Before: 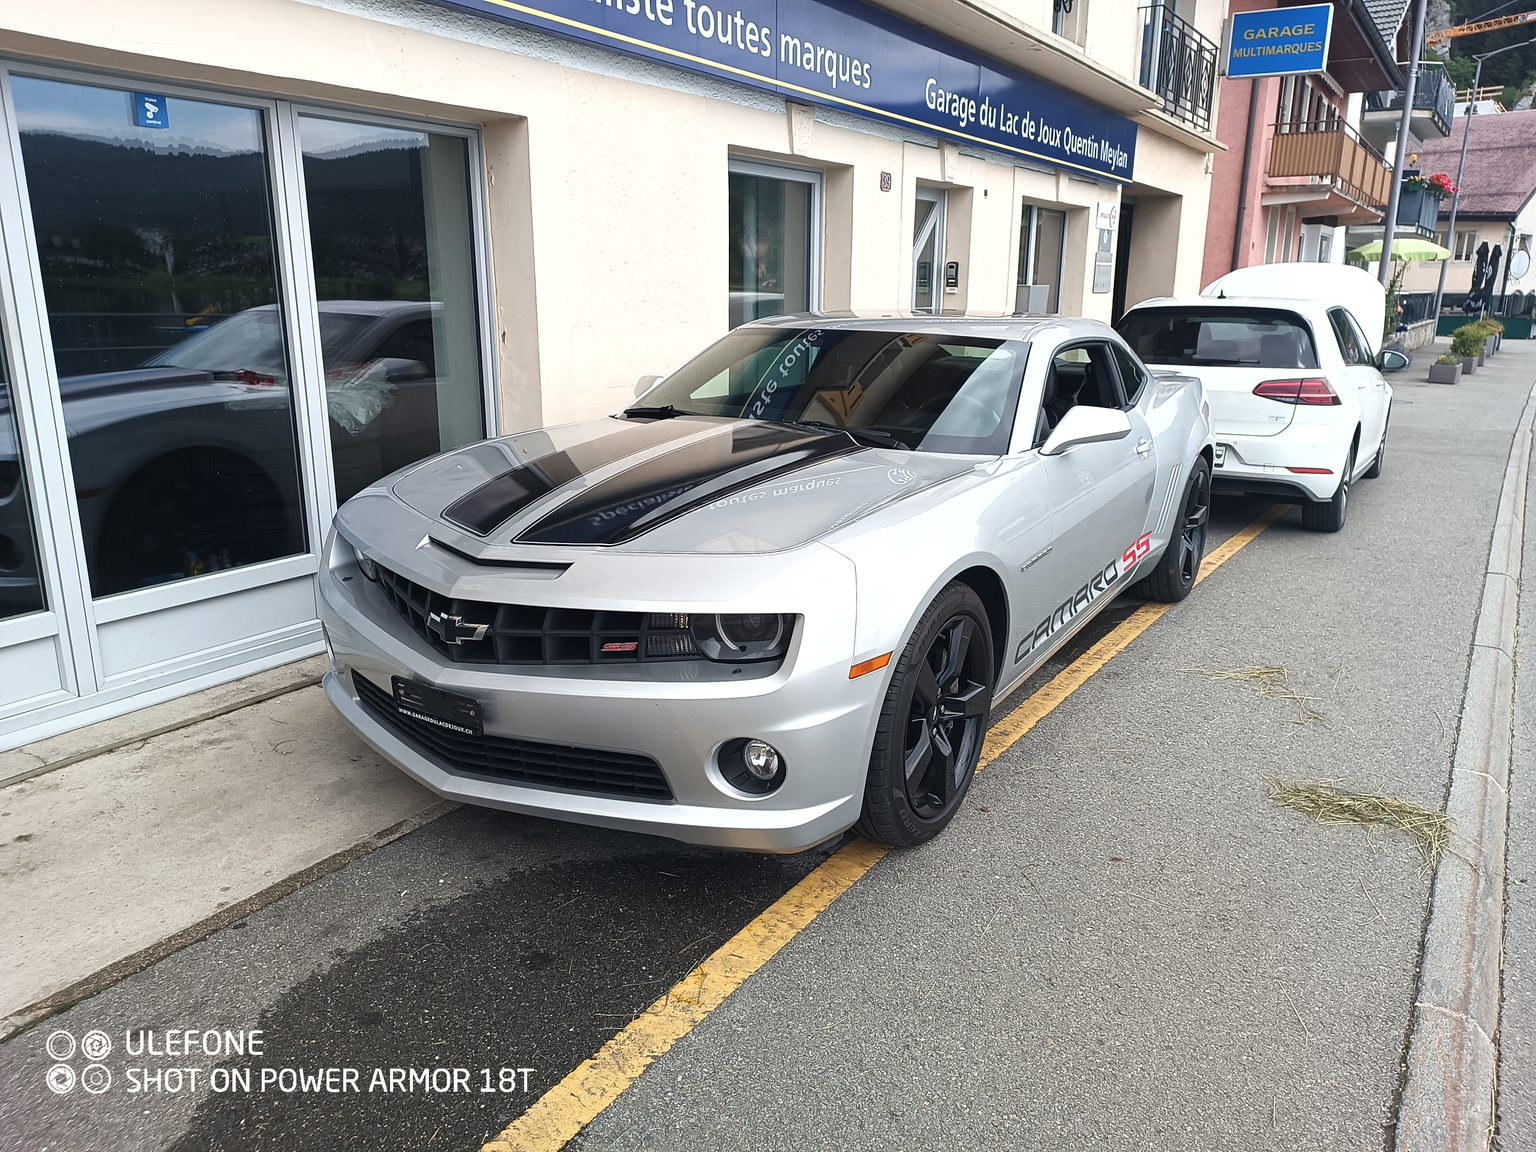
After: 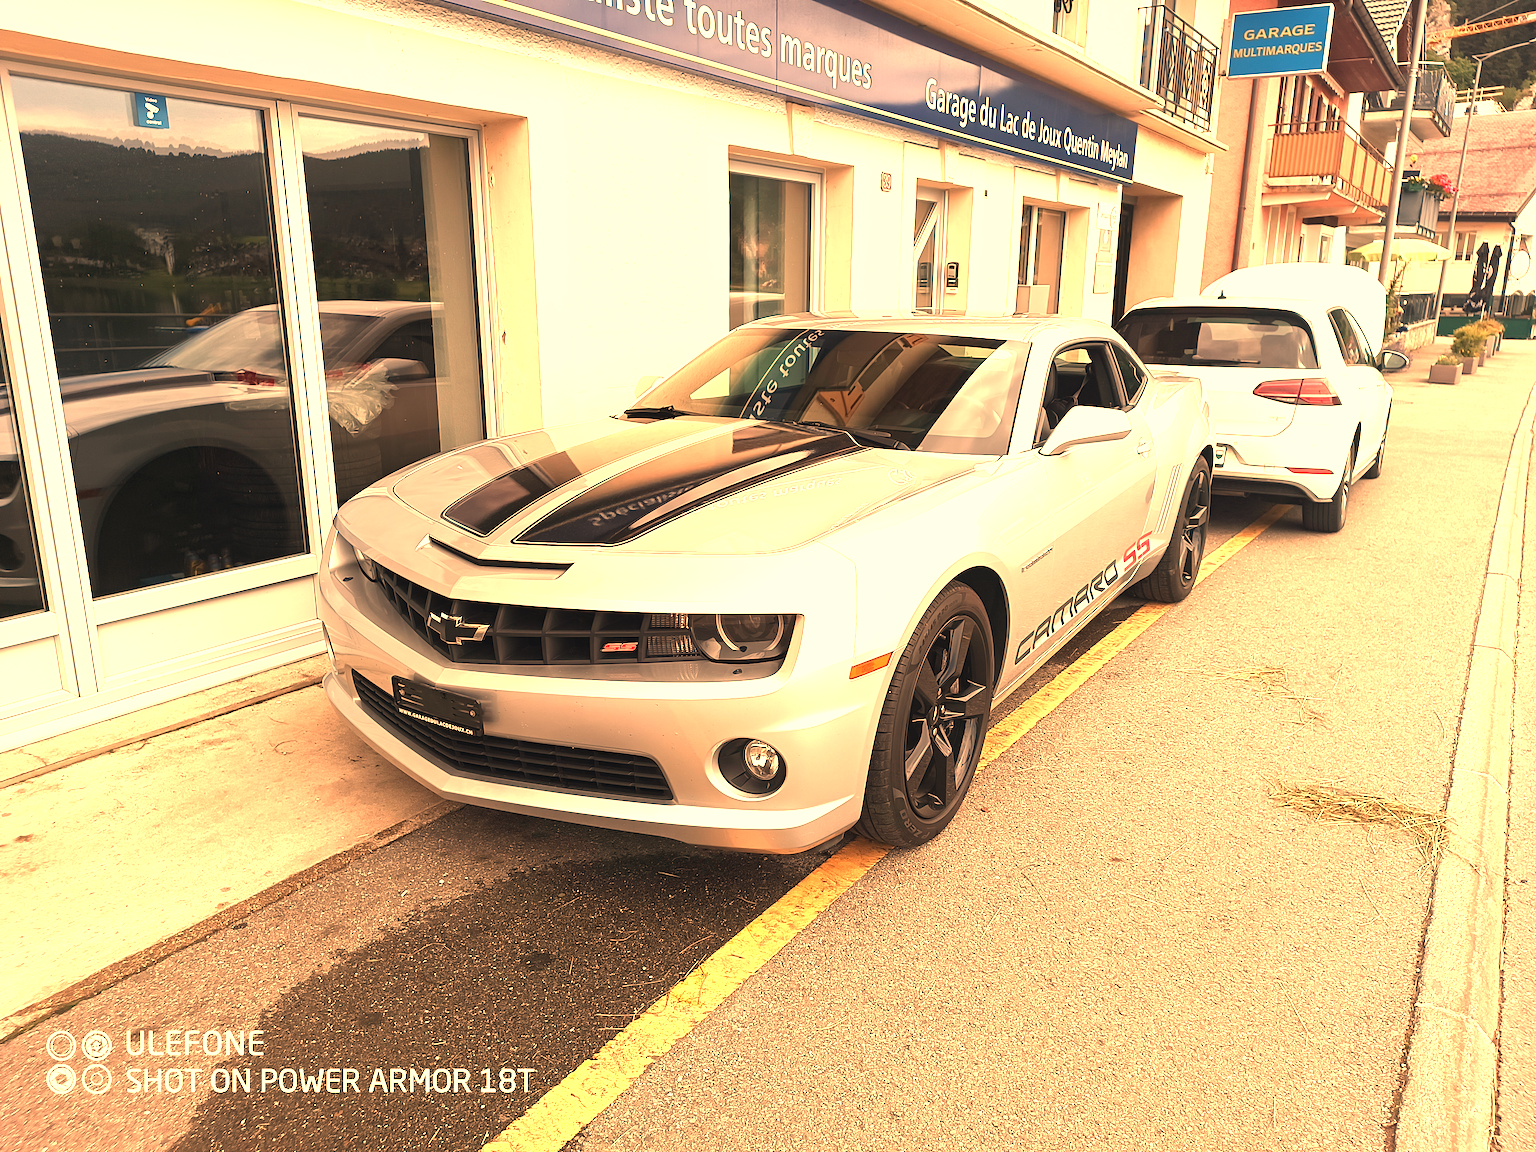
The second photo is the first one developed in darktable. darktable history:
exposure: exposure 0.935 EV, compensate highlight preservation false
white balance: red 1.467, blue 0.684
